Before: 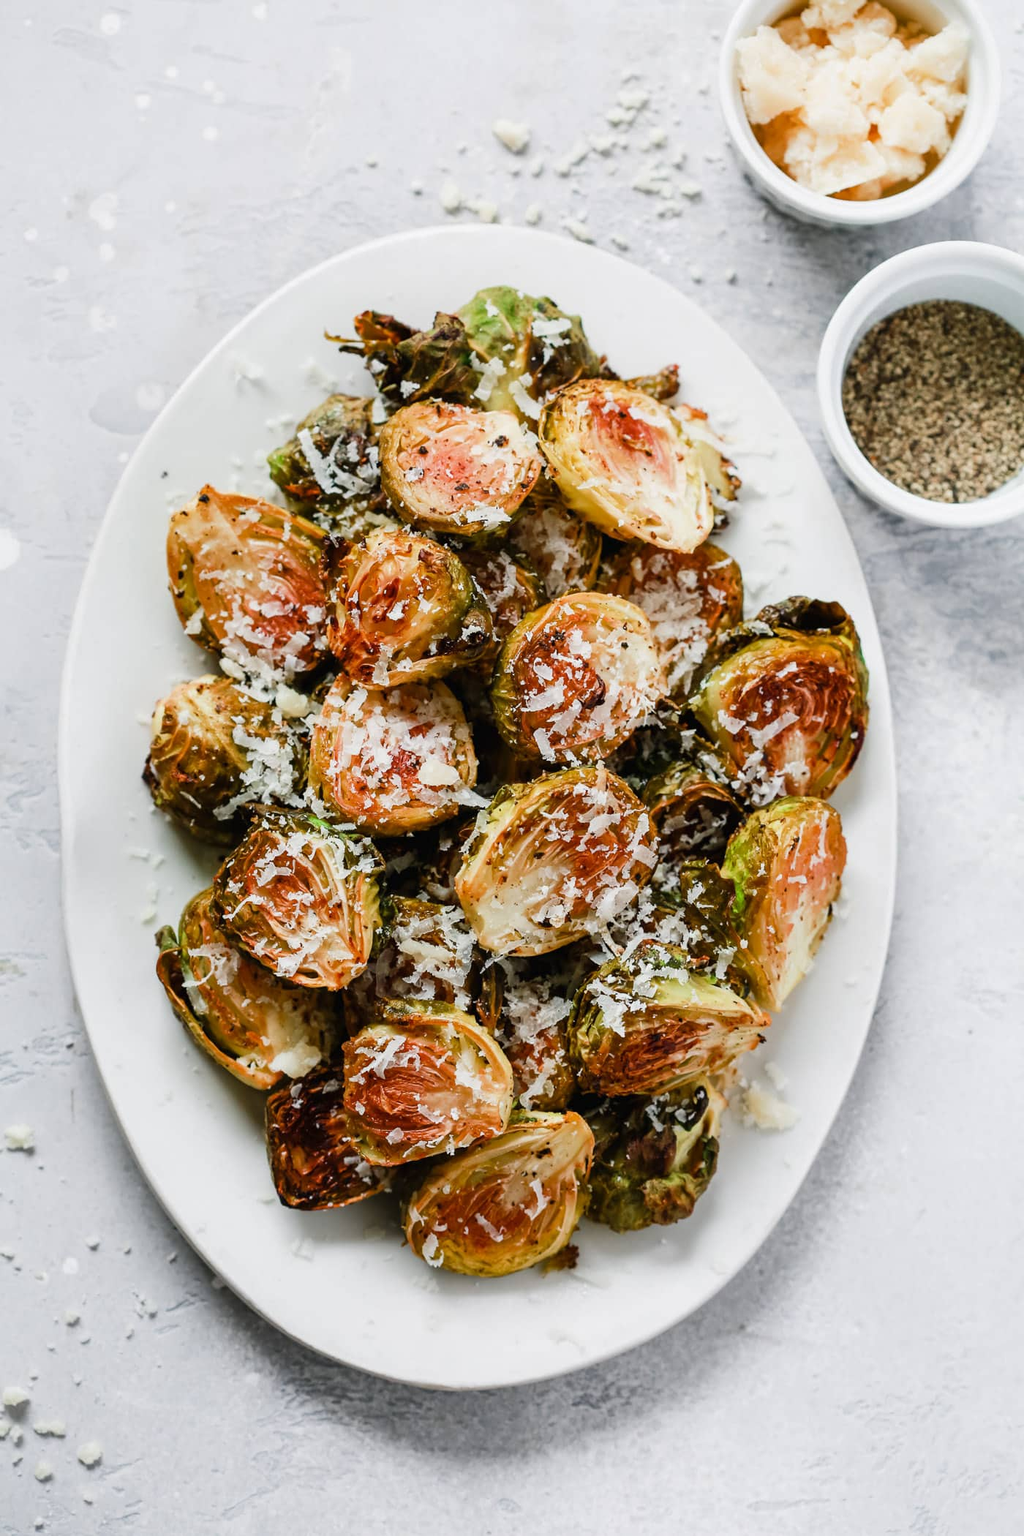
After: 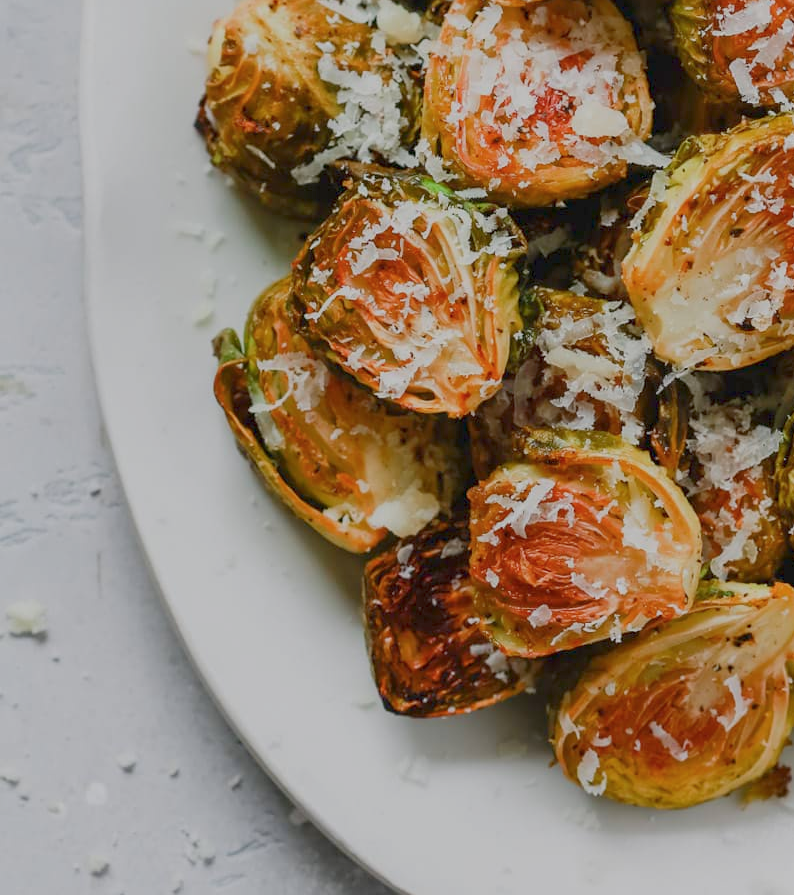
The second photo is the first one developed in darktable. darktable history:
color balance rgb: perceptual saturation grading › global saturation 0.268%, contrast -29.825%
contrast equalizer: octaves 7, y [[0.5, 0.5, 0.472, 0.5, 0.5, 0.5], [0.5 ×6], [0.5 ×6], [0 ×6], [0 ×6]], mix -0.092
crop: top 44.625%, right 43.227%, bottom 12.732%
